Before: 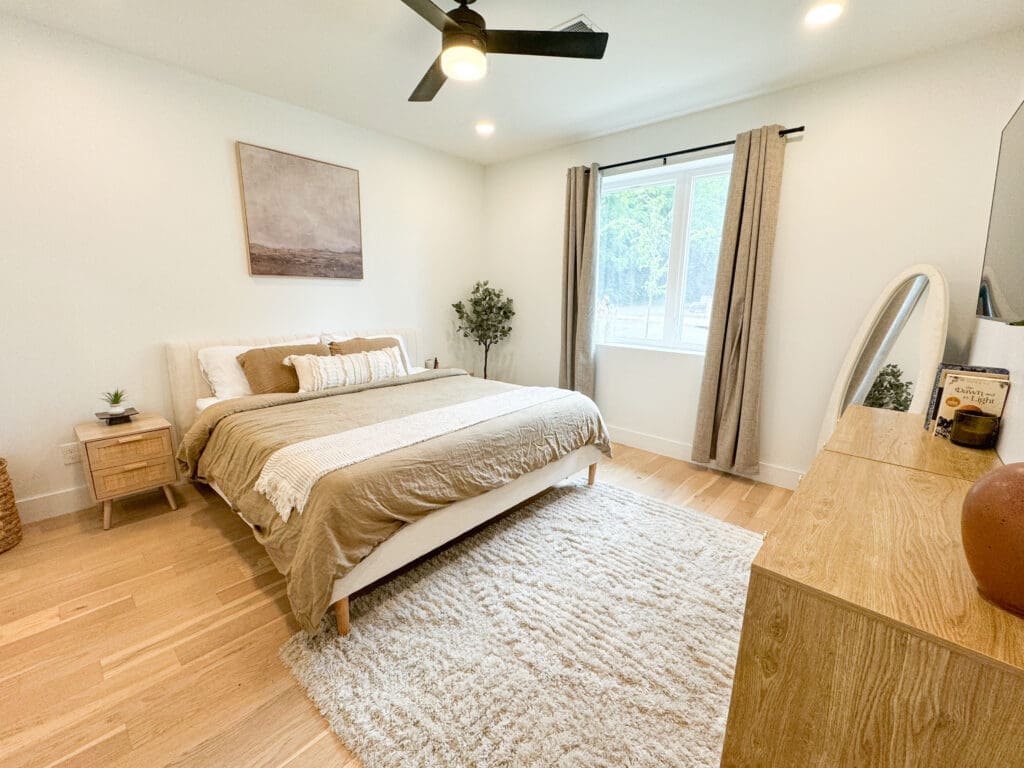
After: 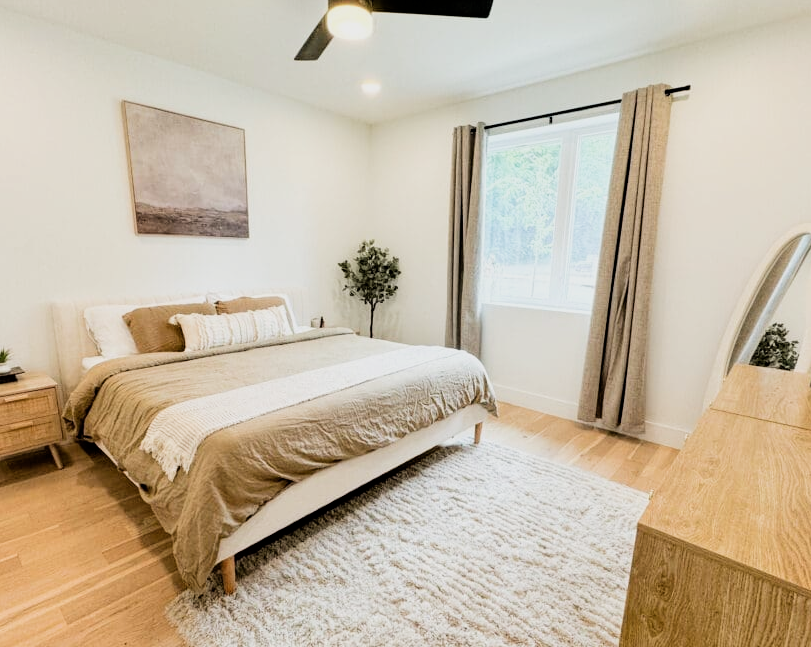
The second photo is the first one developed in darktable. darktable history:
crop: left 11.225%, top 5.381%, right 9.565%, bottom 10.314%
filmic rgb: black relative exposure -5 EV, white relative exposure 3.5 EV, hardness 3.19, contrast 1.3, highlights saturation mix -50%
exposure: compensate highlight preservation false
